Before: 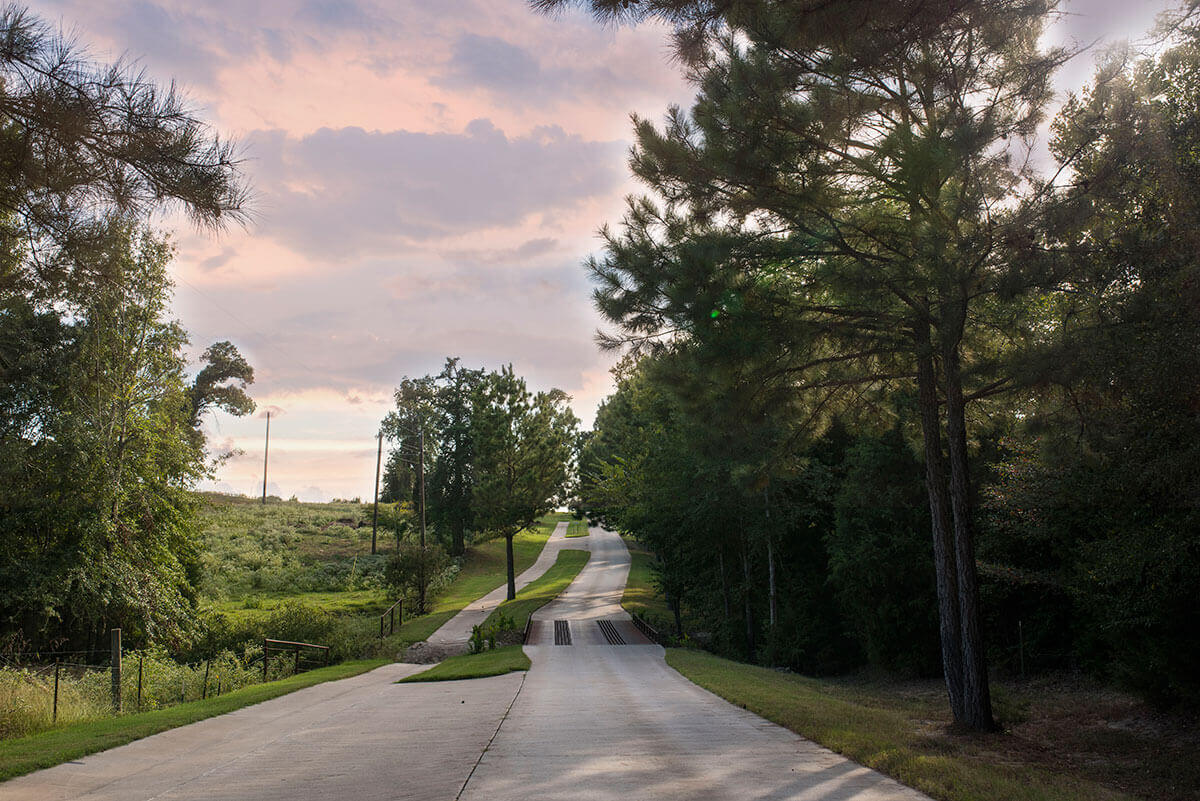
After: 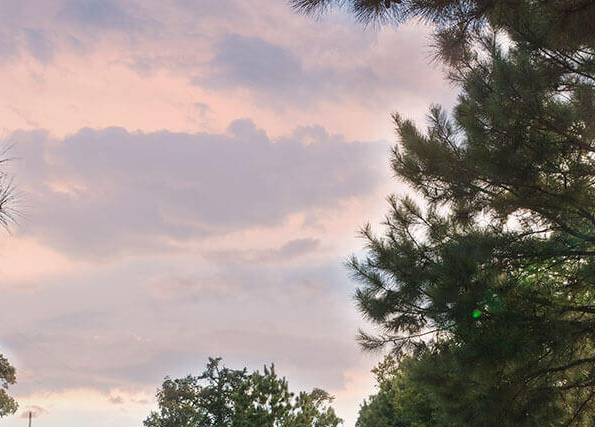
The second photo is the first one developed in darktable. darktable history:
crop: left 19.888%, right 30.458%, bottom 46.596%
